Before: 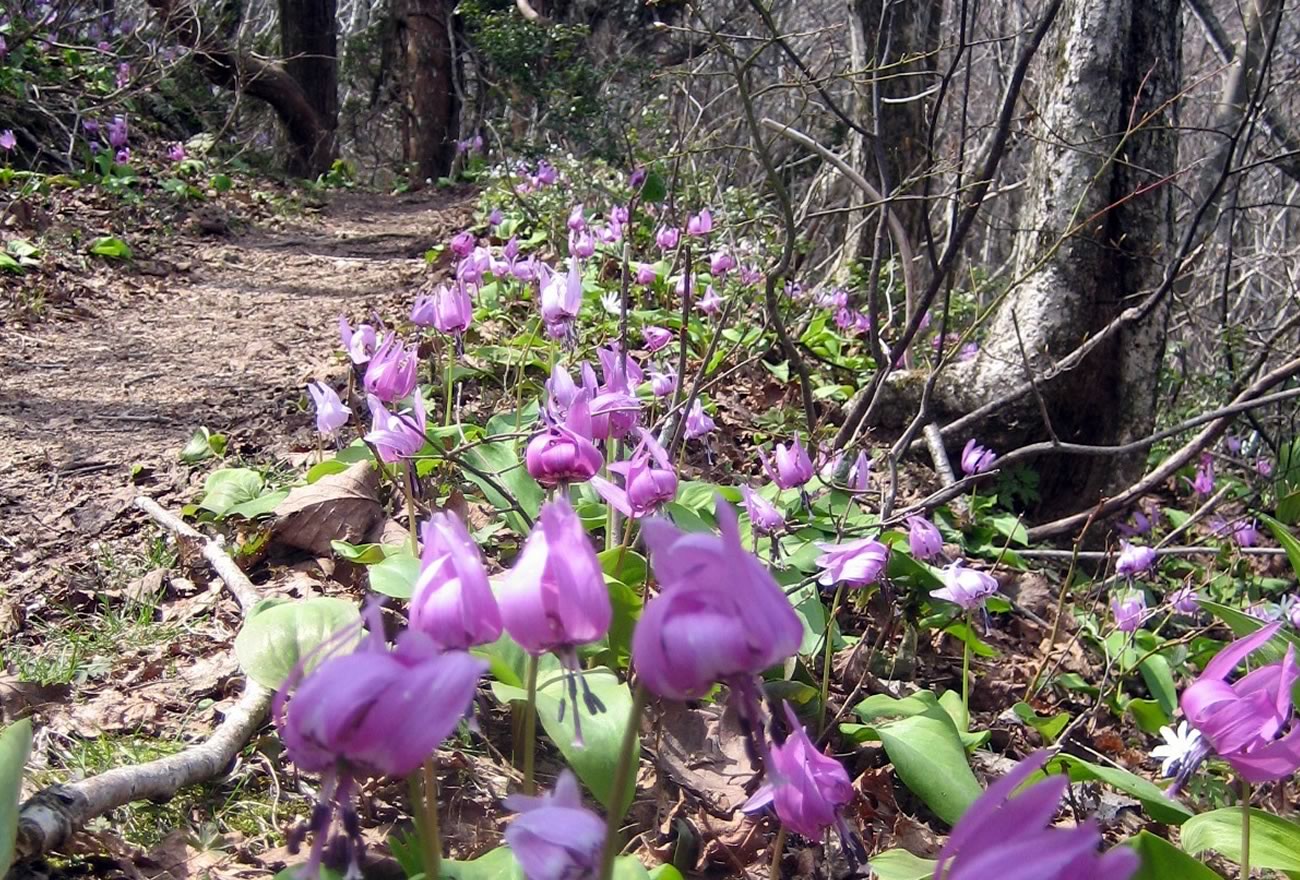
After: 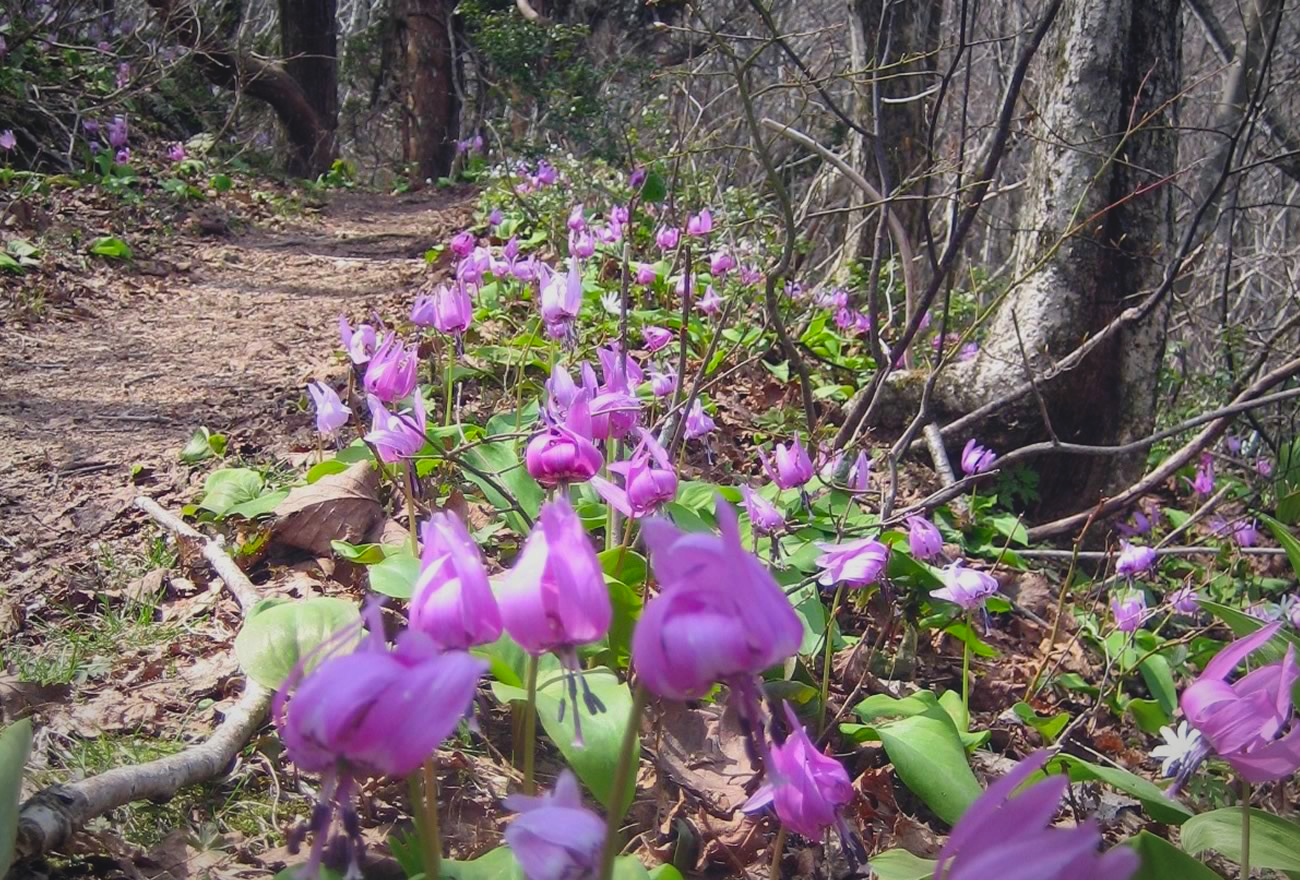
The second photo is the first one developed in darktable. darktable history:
vignetting: fall-off radius 70%, automatic ratio true
contrast brightness saturation: contrast -0.19, saturation 0.19
